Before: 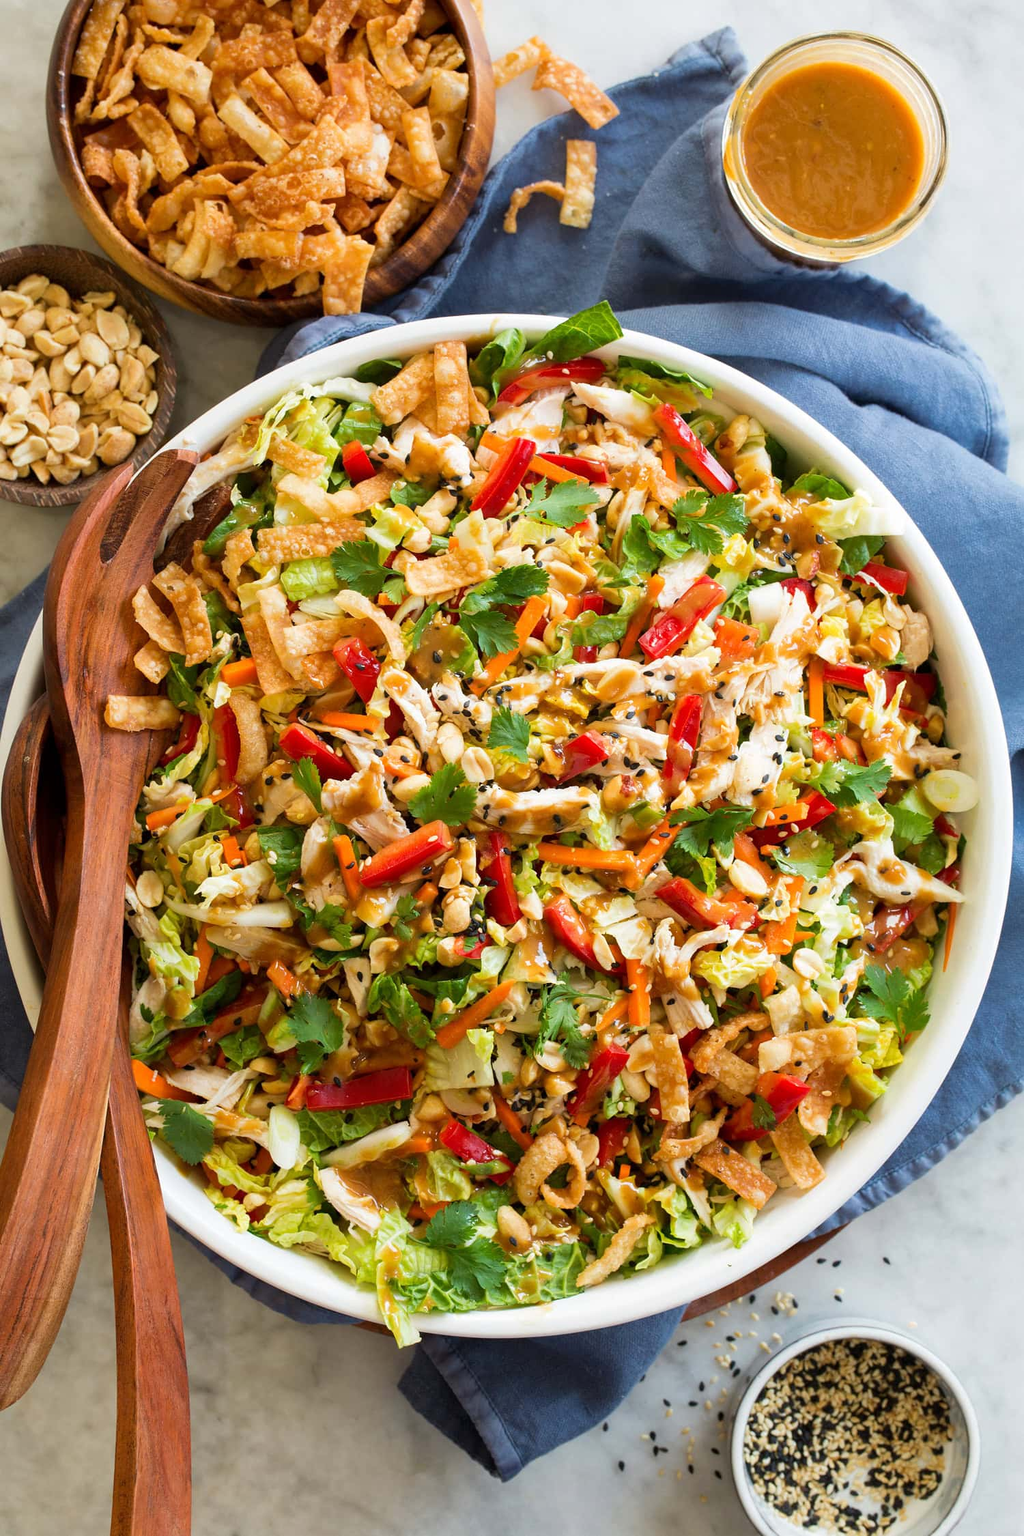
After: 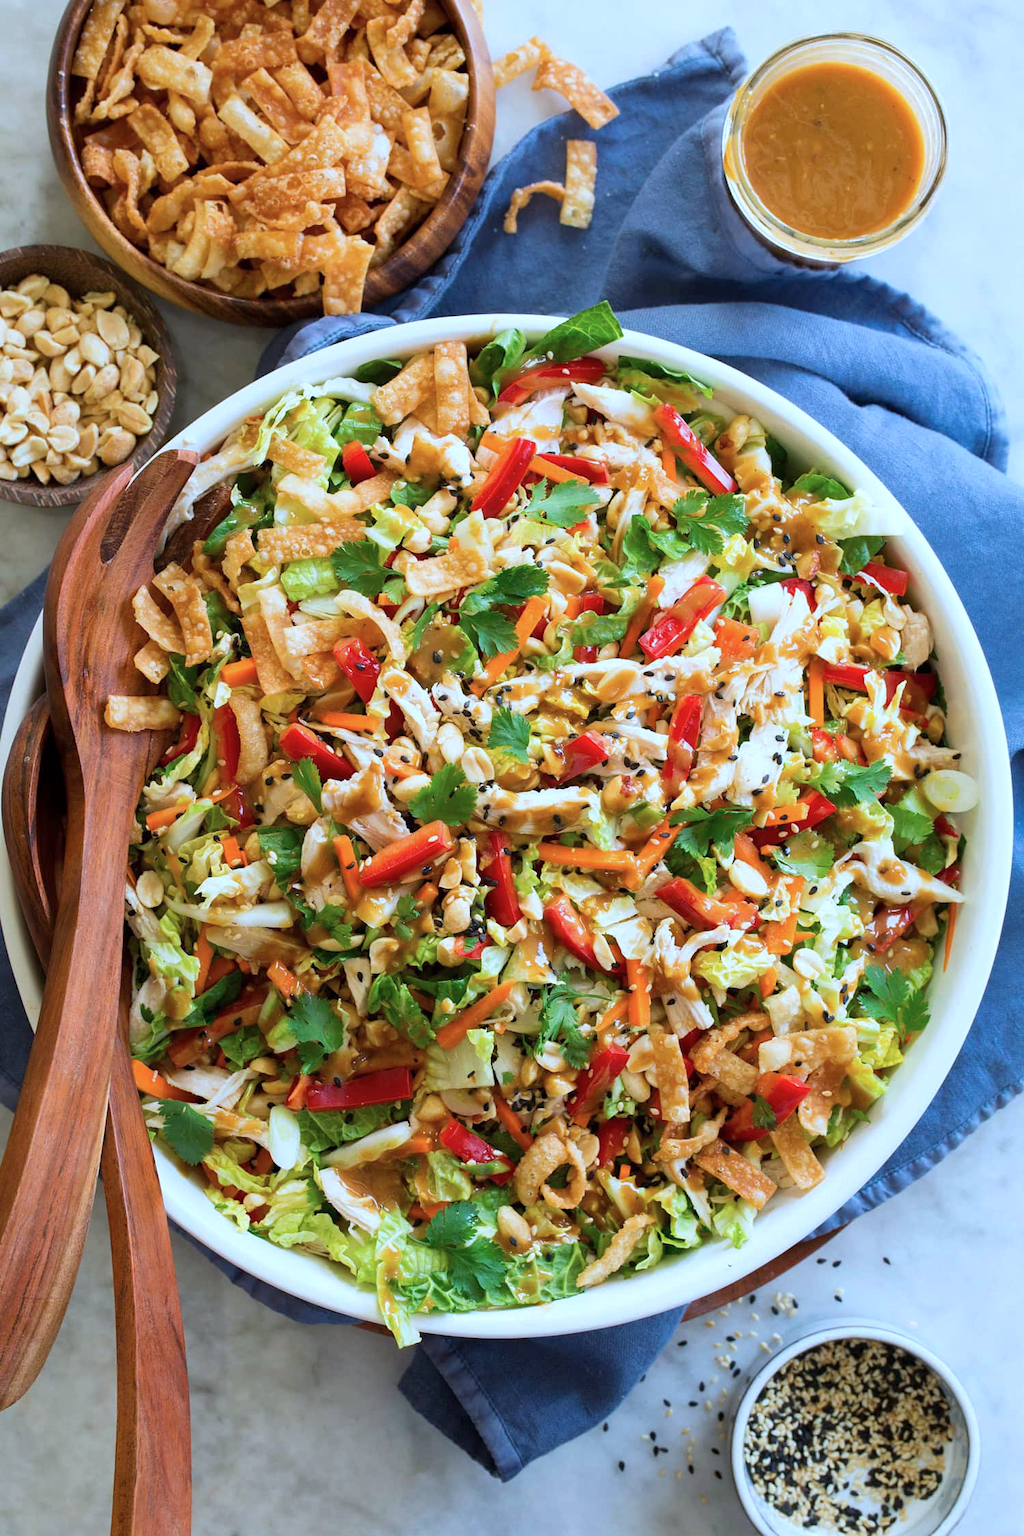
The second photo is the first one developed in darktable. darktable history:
color calibration: illuminant custom, x 0.388, y 0.387, temperature 3824.04 K
